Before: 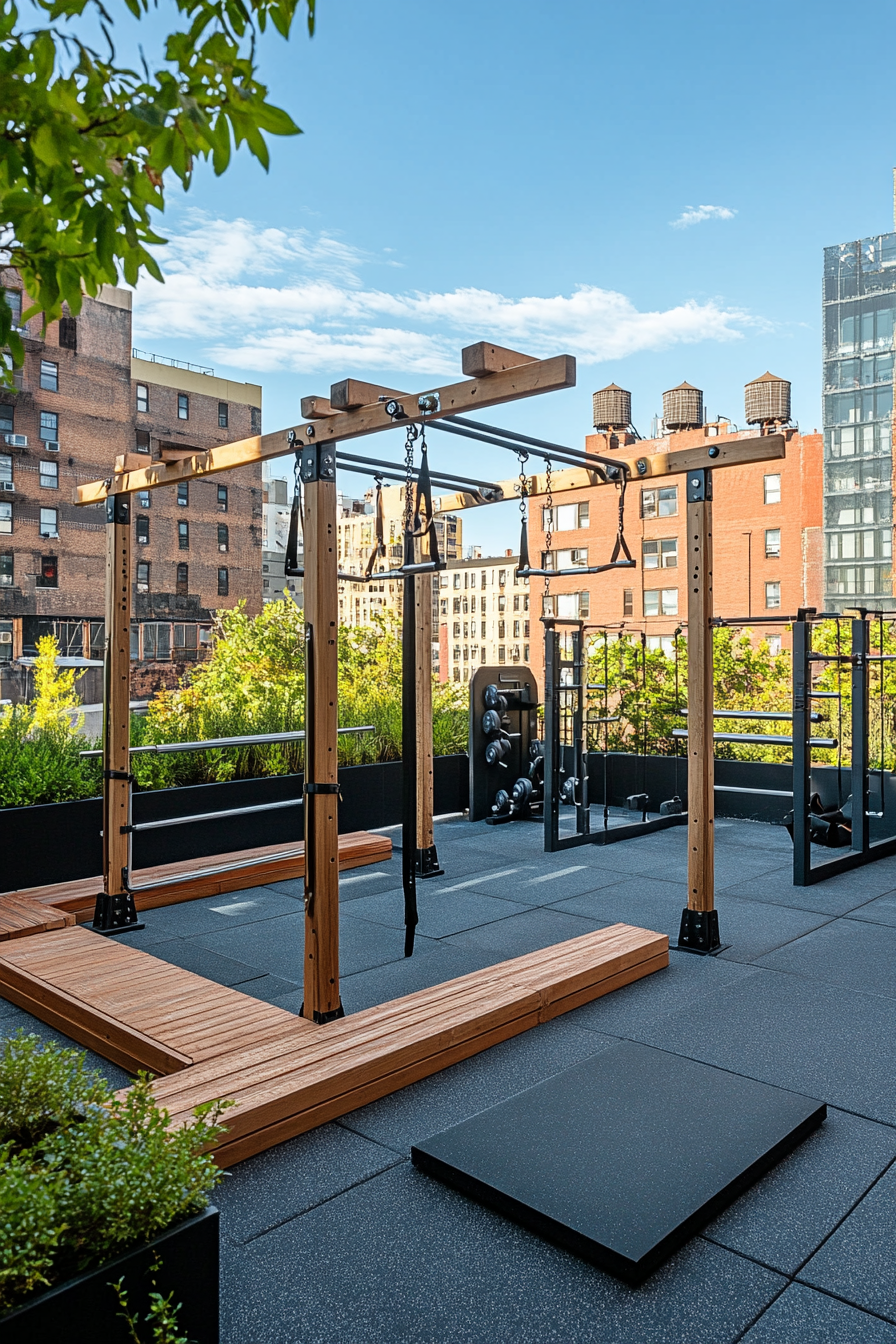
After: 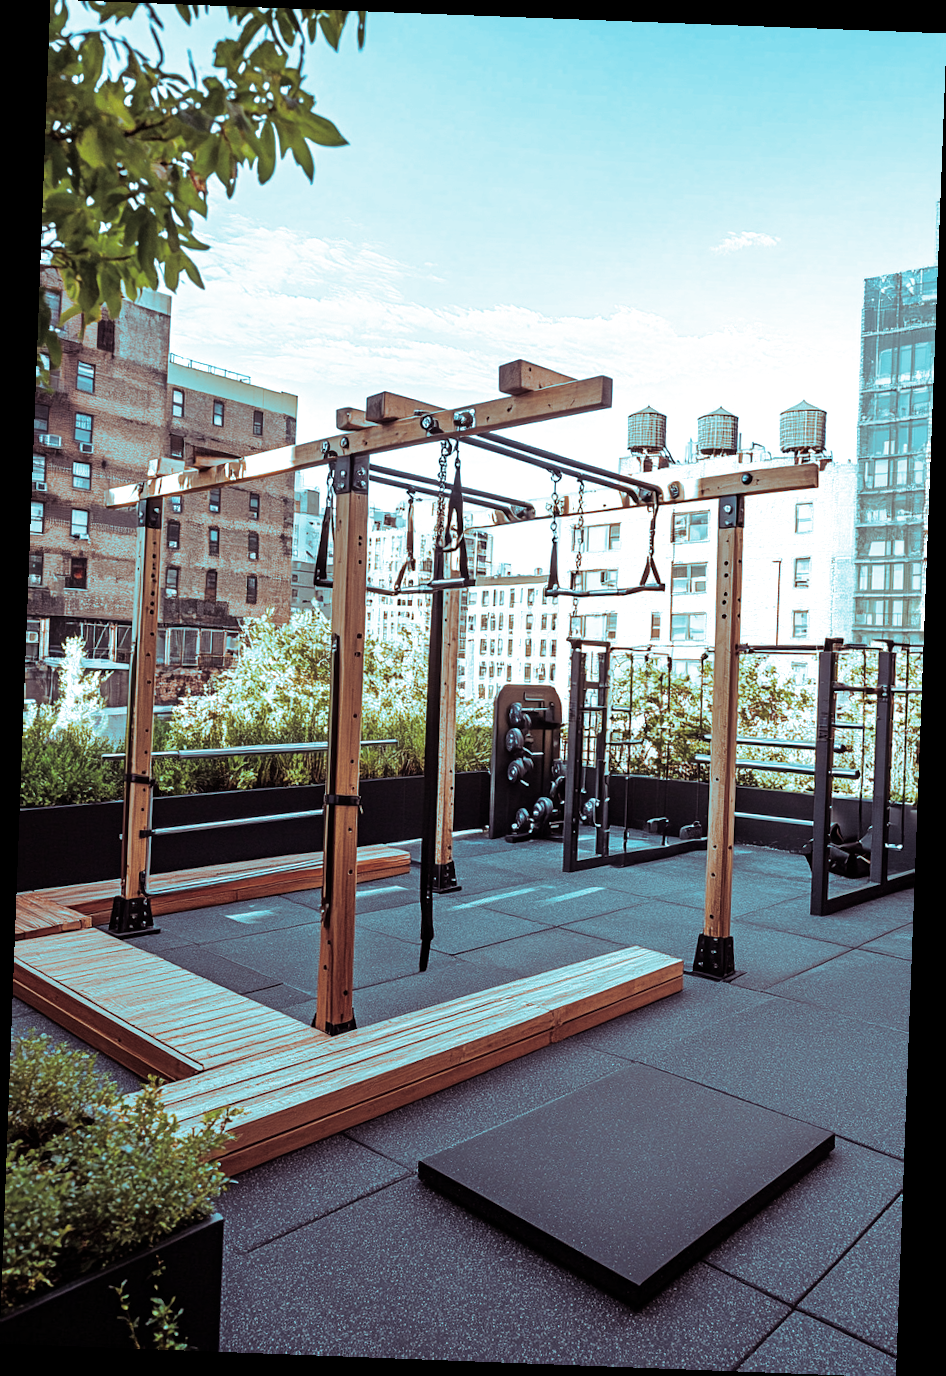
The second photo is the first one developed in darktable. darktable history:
contrast brightness saturation: contrast 0.1, brightness 0.02, saturation 0.02
rotate and perspective: rotation 2.17°, automatic cropping off
color zones: curves: ch0 [(0.018, 0.548) (0.197, 0.654) (0.425, 0.447) (0.605, 0.658) (0.732, 0.579)]; ch1 [(0.105, 0.531) (0.224, 0.531) (0.386, 0.39) (0.618, 0.456) (0.732, 0.456) (0.956, 0.421)]; ch2 [(0.039, 0.583) (0.215, 0.465) (0.399, 0.544) (0.465, 0.548) (0.614, 0.447) (0.724, 0.43) (0.882, 0.623) (0.956, 0.632)]
split-toning: shadows › hue 327.6°, highlights › hue 198°, highlights › saturation 0.55, balance -21.25, compress 0%
